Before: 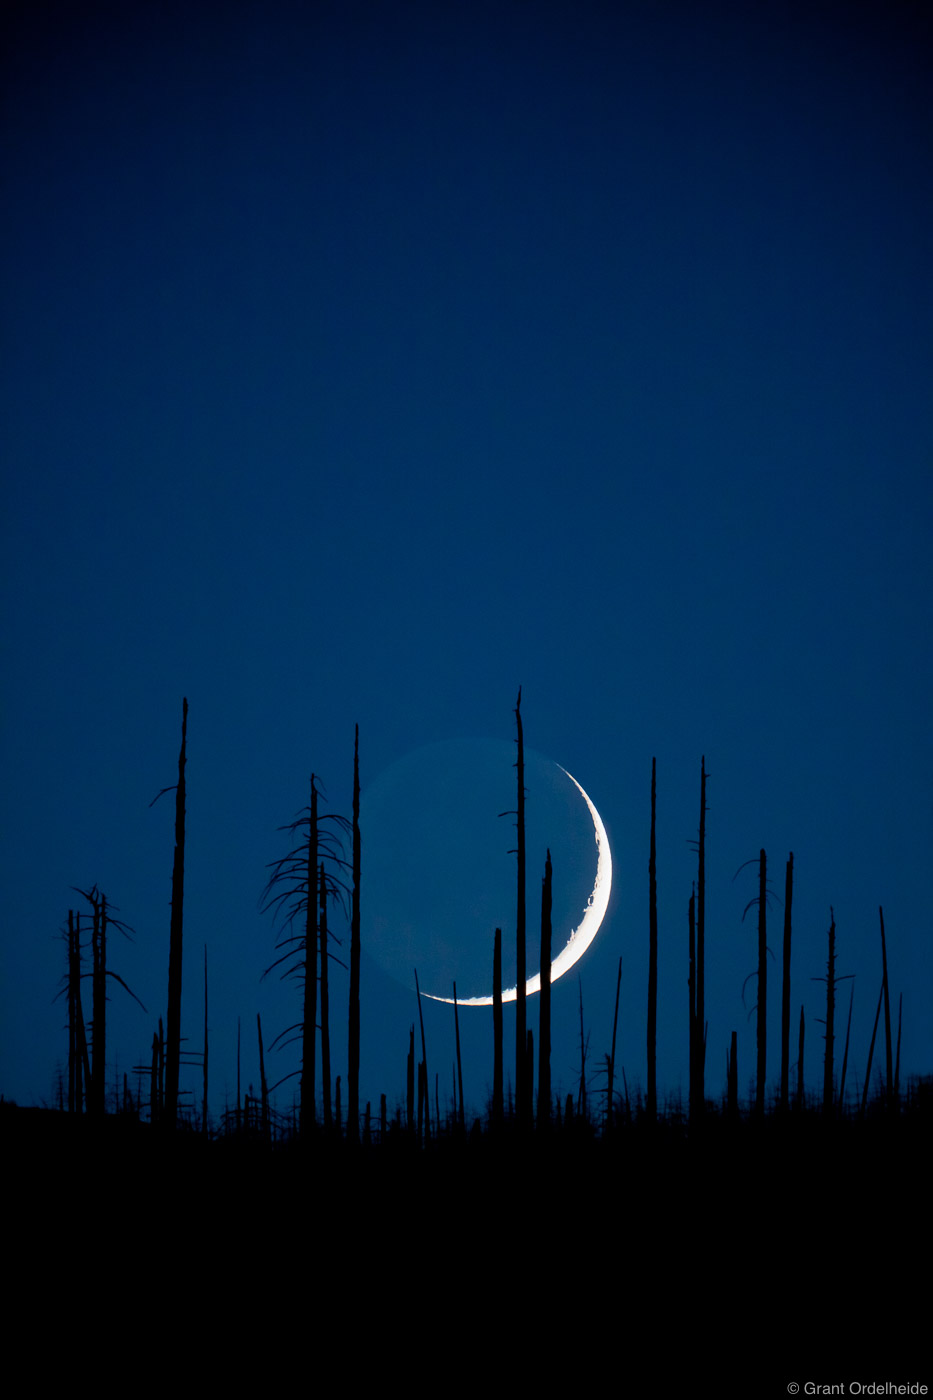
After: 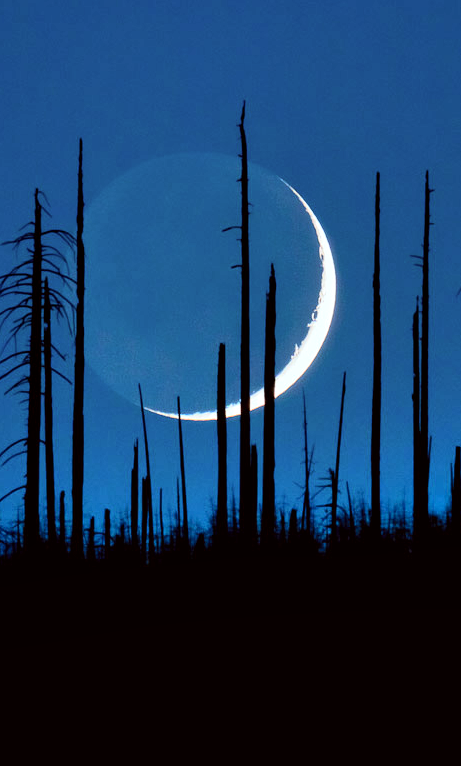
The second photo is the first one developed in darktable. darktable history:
local contrast: highlights 100%, shadows 100%, detail 120%, midtone range 0.2
color correction: highlights a* -2.73, highlights b* -2.09, shadows a* 2.41, shadows b* 2.73
exposure: exposure 0.131 EV, compensate highlight preservation false
white balance: red 0.982, blue 1.018
shadows and highlights: shadows 60, soften with gaussian
crop: left 29.672%, top 41.786%, right 20.851%, bottom 3.487%
